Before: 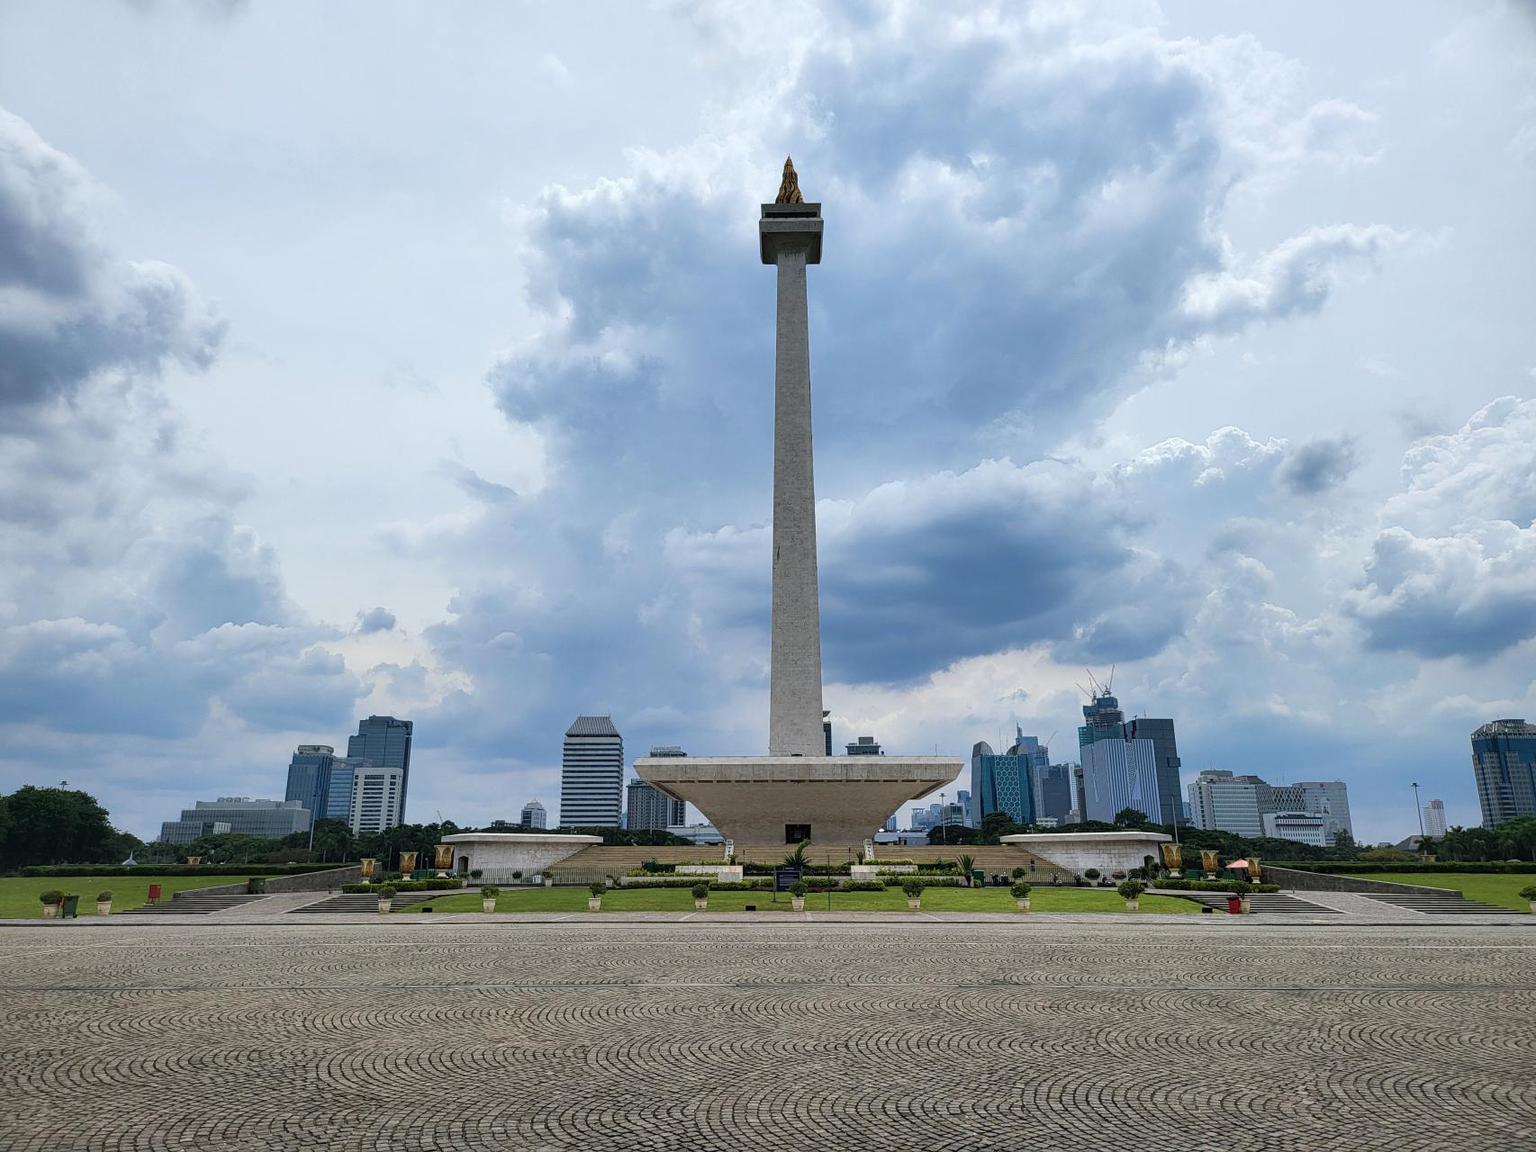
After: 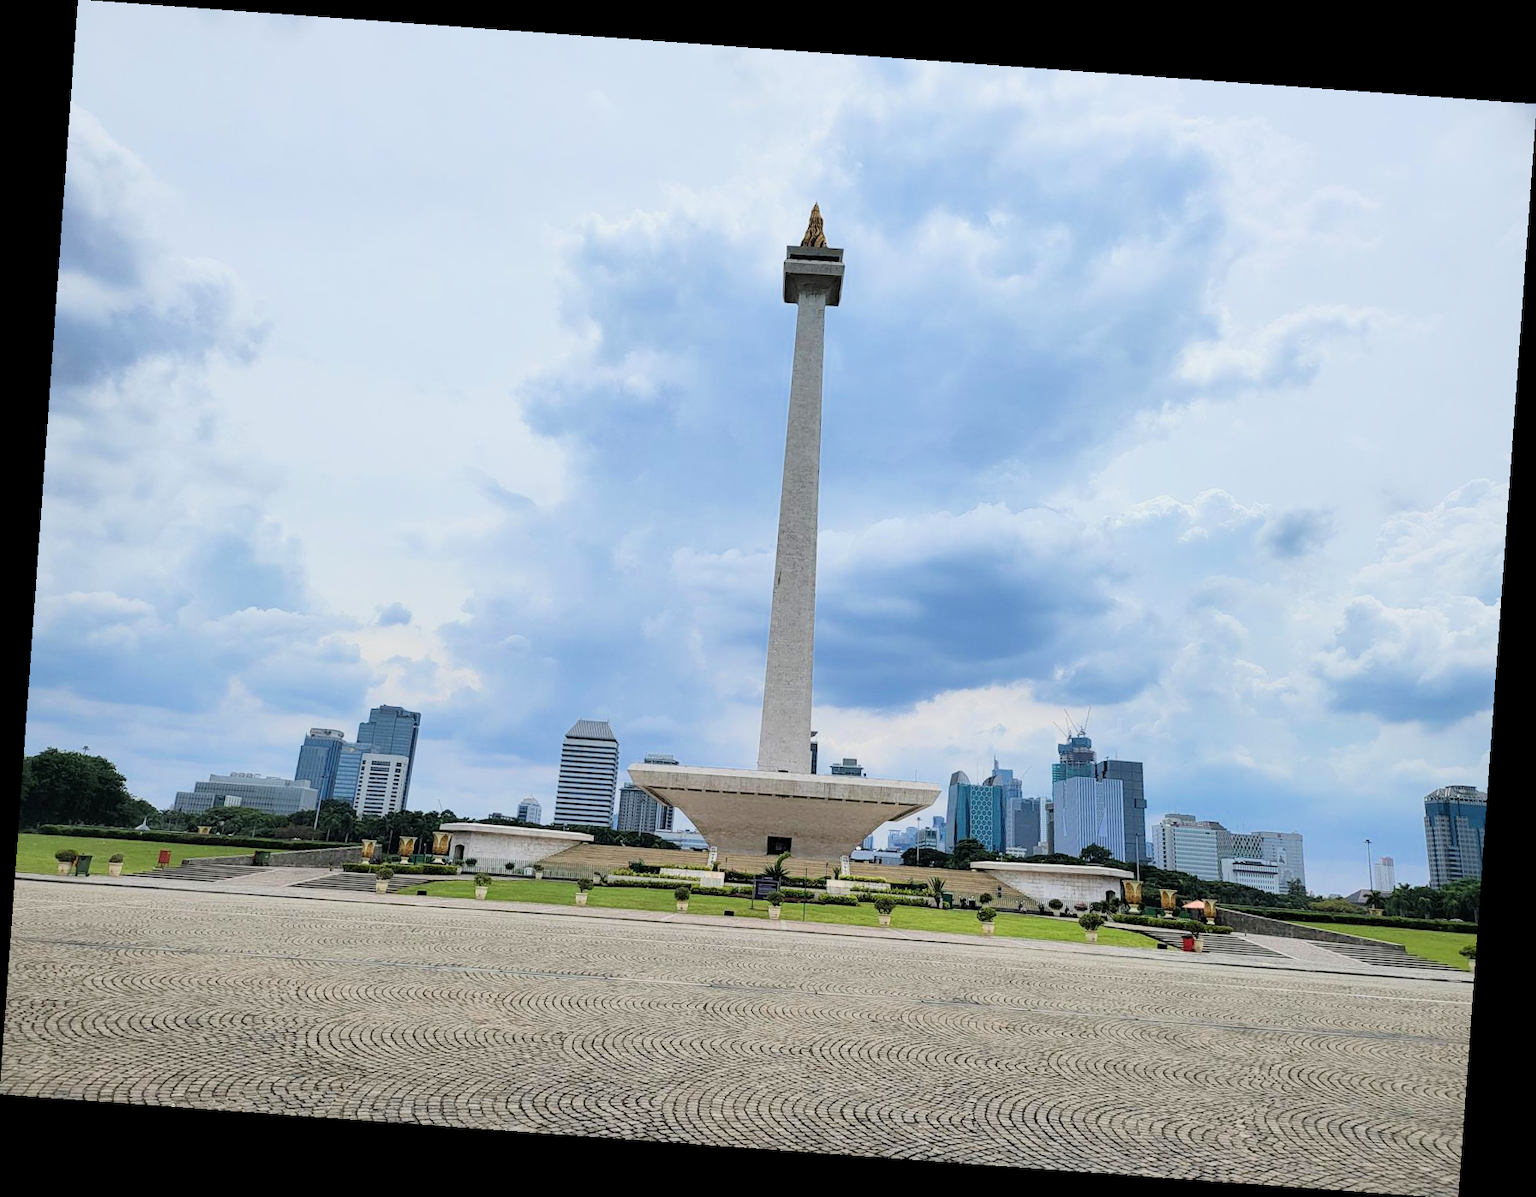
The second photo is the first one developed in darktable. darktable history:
rotate and perspective: rotation 4.1°, automatic cropping off
filmic rgb: black relative exposure -7.48 EV, white relative exposure 4.83 EV, hardness 3.4, color science v6 (2022)
exposure: black level correction 0, exposure 1 EV, compensate exposure bias true, compensate highlight preservation false
